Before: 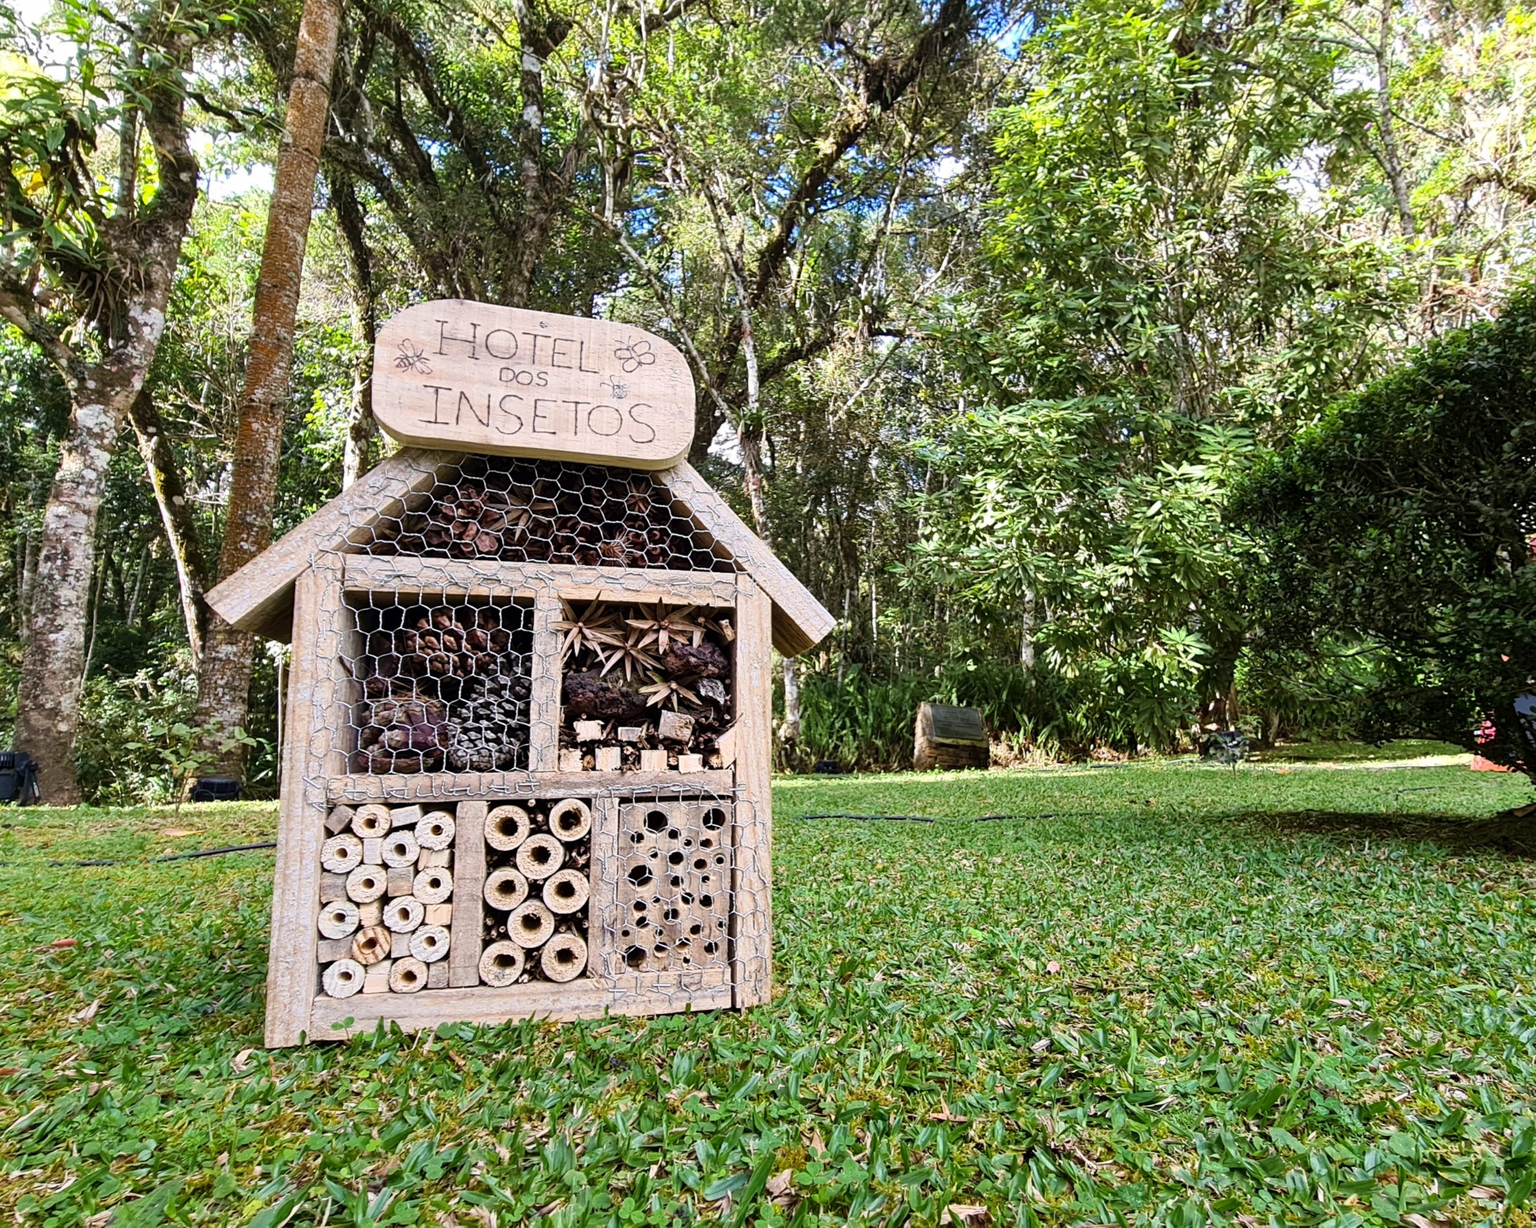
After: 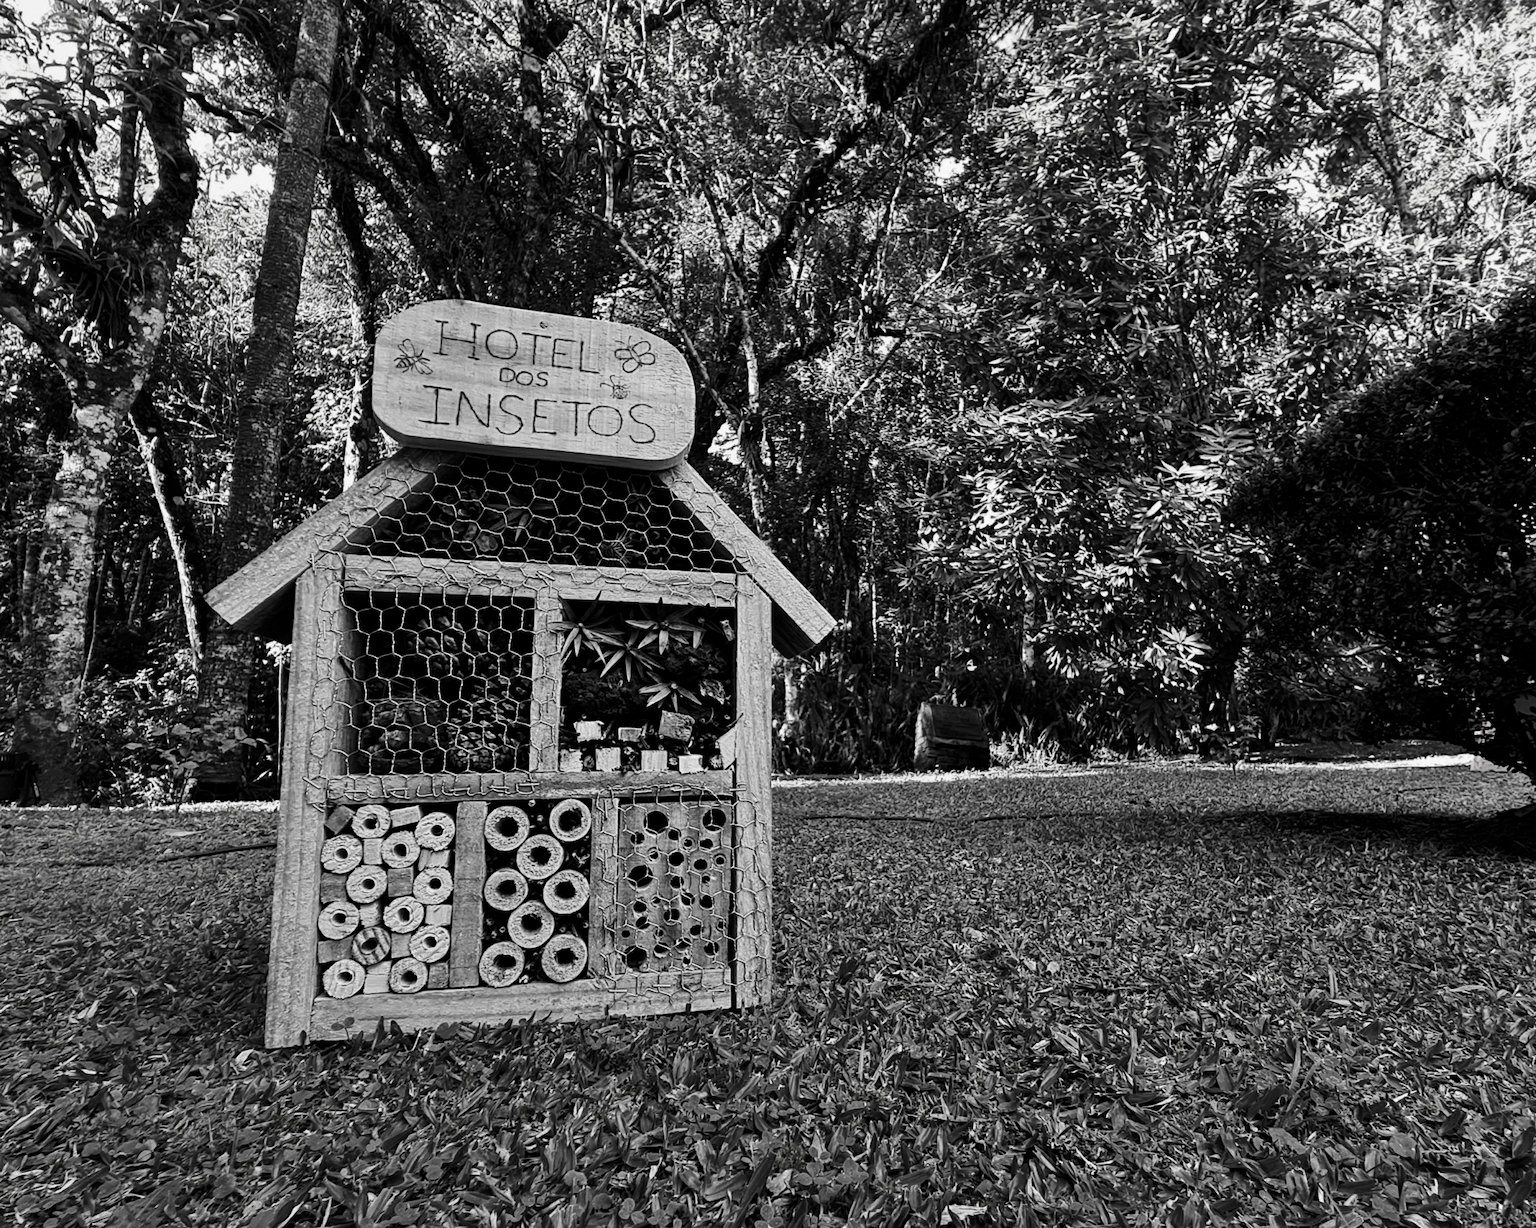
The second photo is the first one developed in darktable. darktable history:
exposure: black level correction 0.001, compensate highlight preservation false
shadows and highlights: shadows 37.34, highlights -27.2, soften with gaussian
tone equalizer: on, module defaults
color zones: curves: ch1 [(0, 0.831) (0.08, 0.771) (0.157, 0.268) (0.241, 0.207) (0.562, -0.005) (0.714, -0.013) (0.876, 0.01) (1, 0.831)]
contrast brightness saturation: contrast -0.033, brightness -0.593, saturation -0.988
